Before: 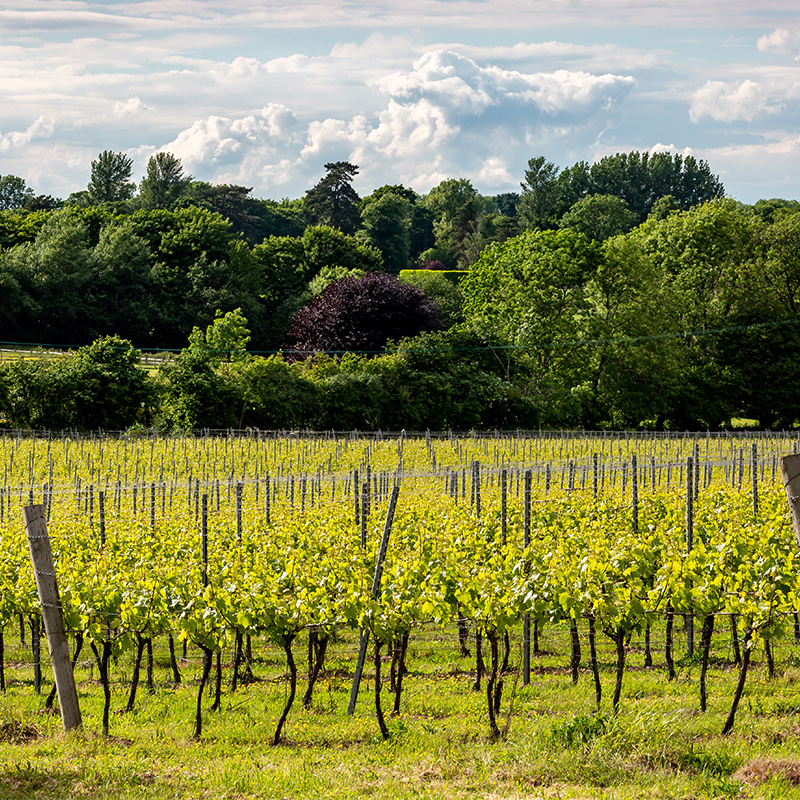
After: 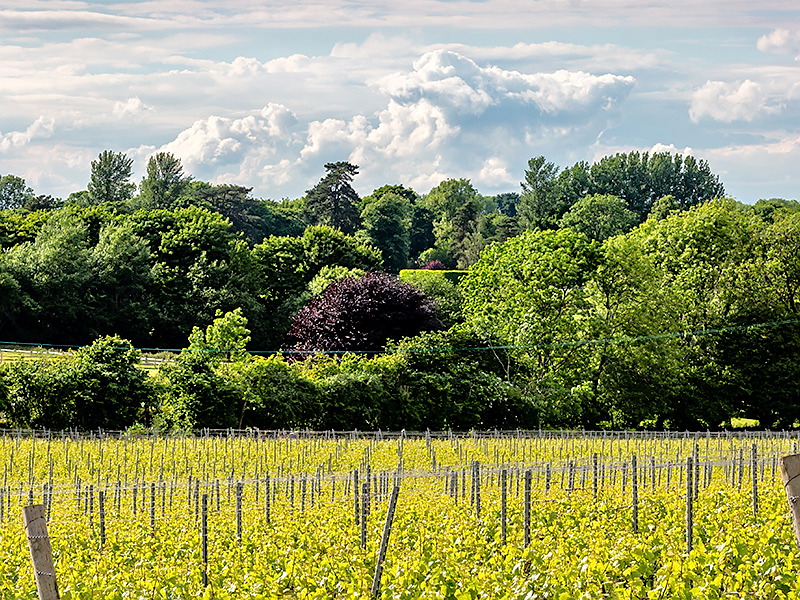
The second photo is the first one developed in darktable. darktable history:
tone equalizer: -7 EV 0.15 EV, -6 EV 0.6 EV, -5 EV 1.15 EV, -4 EV 1.33 EV, -3 EV 1.15 EV, -2 EV 0.6 EV, -1 EV 0.15 EV, mask exposure compensation -0.5 EV
crop: bottom 24.967%
sharpen: radius 0.969, amount 0.604
